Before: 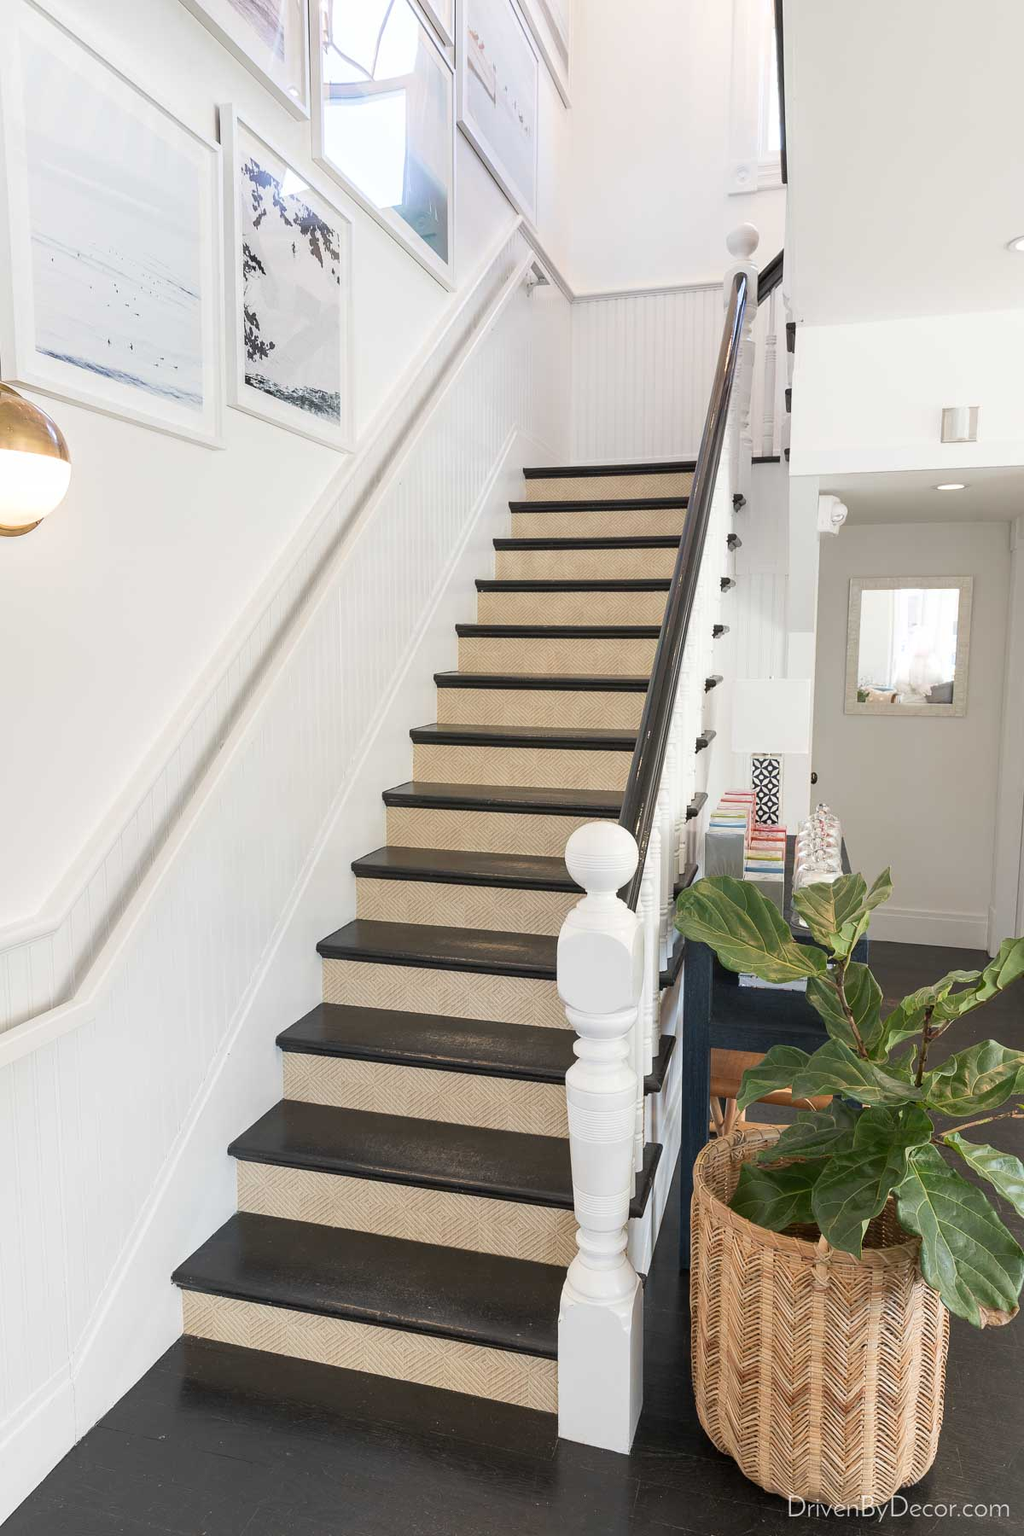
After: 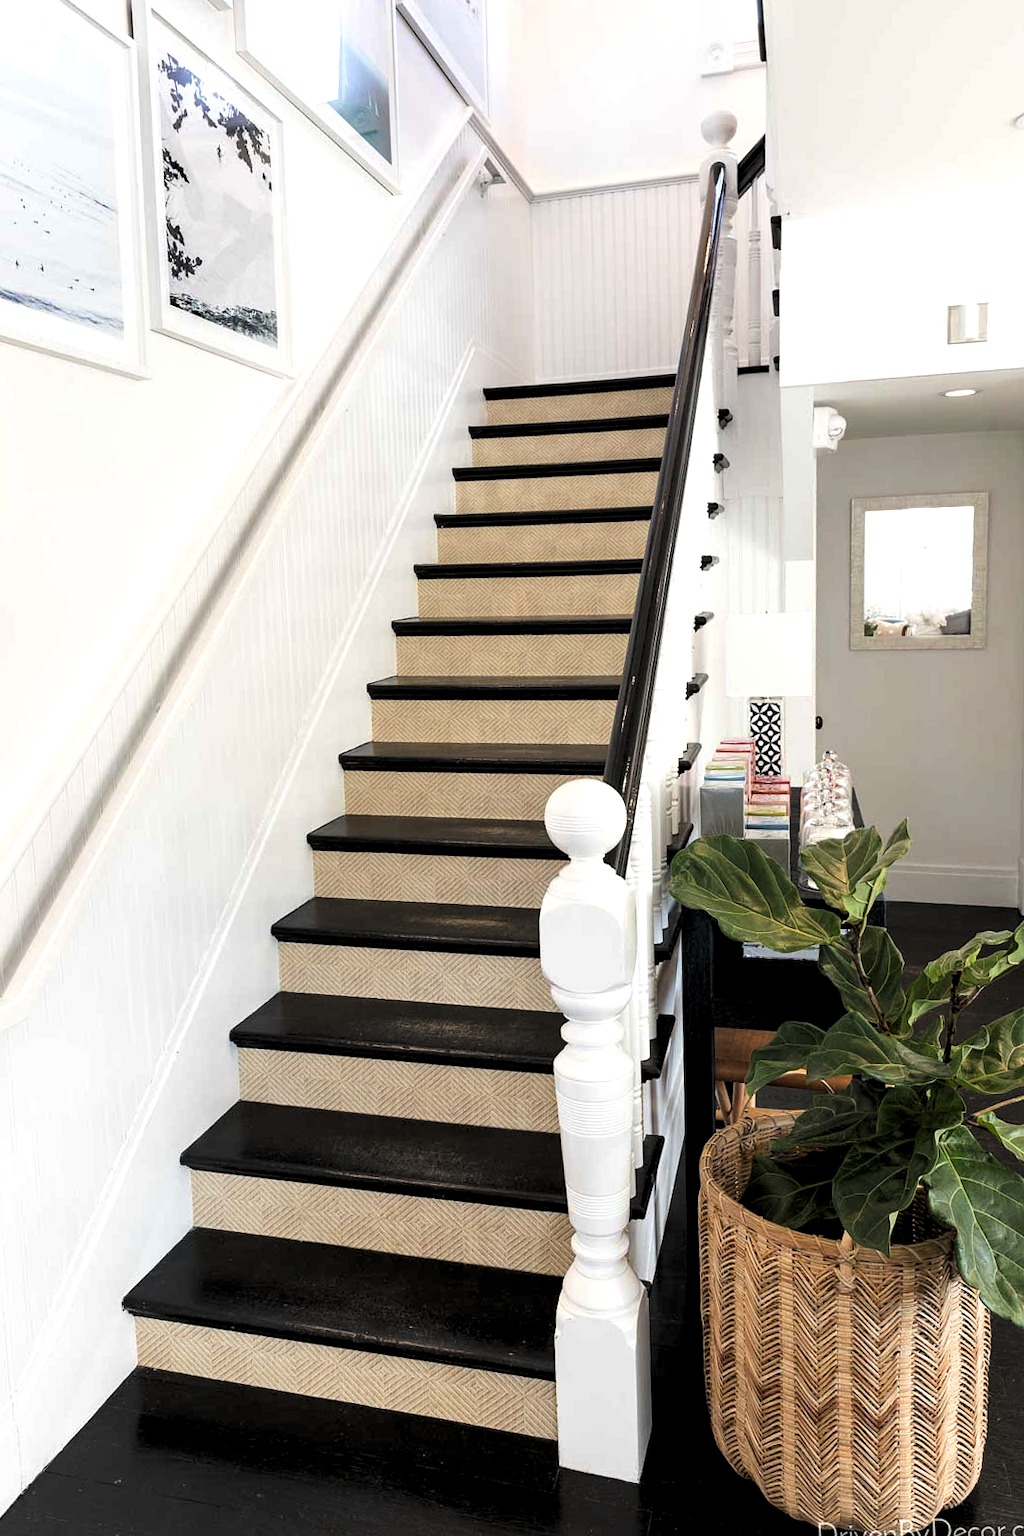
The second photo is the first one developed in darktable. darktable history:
base curve: curves: ch0 [(0, 0) (0.303, 0.277) (1, 1)]
crop and rotate: angle 1.96°, left 5.673%, top 5.673%
contrast brightness saturation: contrast 0.04, saturation 0.16
levels: levels [0.182, 0.542, 0.902]
